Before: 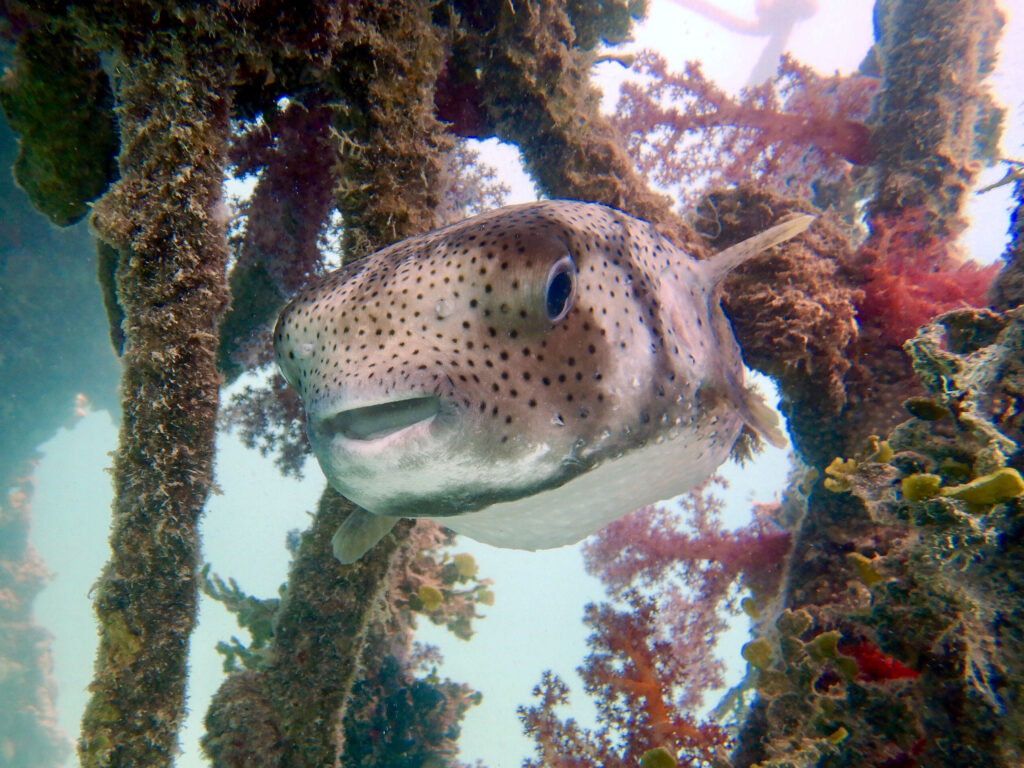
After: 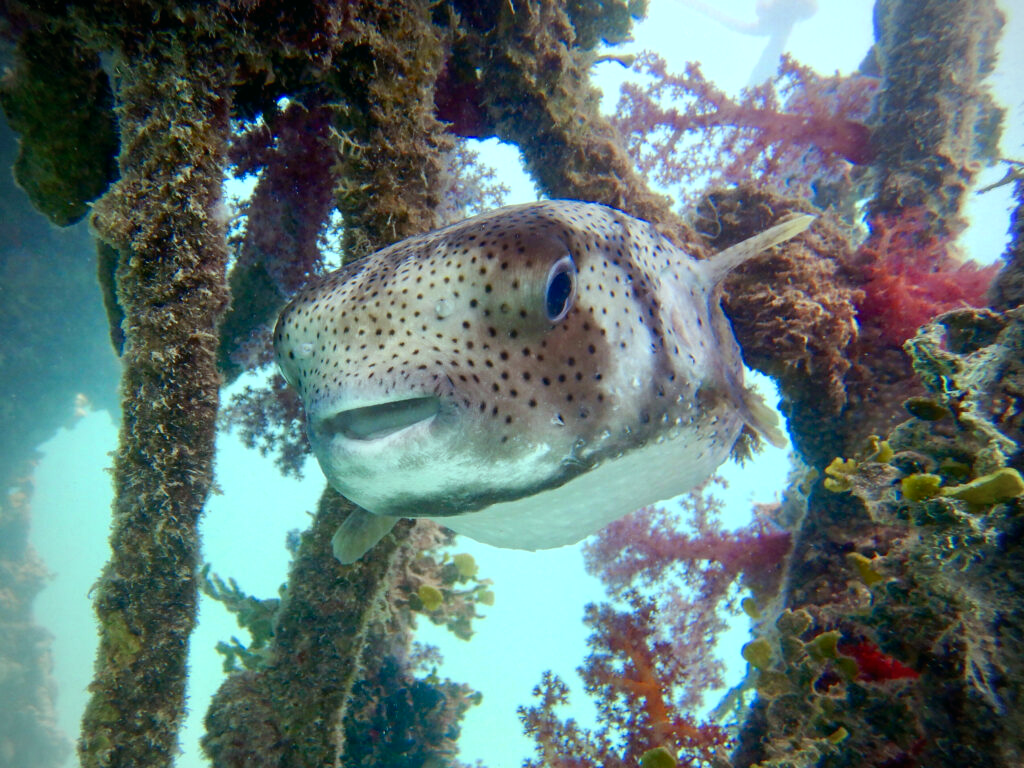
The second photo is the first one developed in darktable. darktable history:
vignetting: fall-off radius 60.92%
color balance: mode lift, gamma, gain (sRGB), lift [0.997, 0.979, 1.021, 1.011], gamma [1, 1.084, 0.916, 0.998], gain [1, 0.87, 1.13, 1.101], contrast 4.55%, contrast fulcrum 38.24%, output saturation 104.09%
contrast brightness saturation: saturation 0.13
